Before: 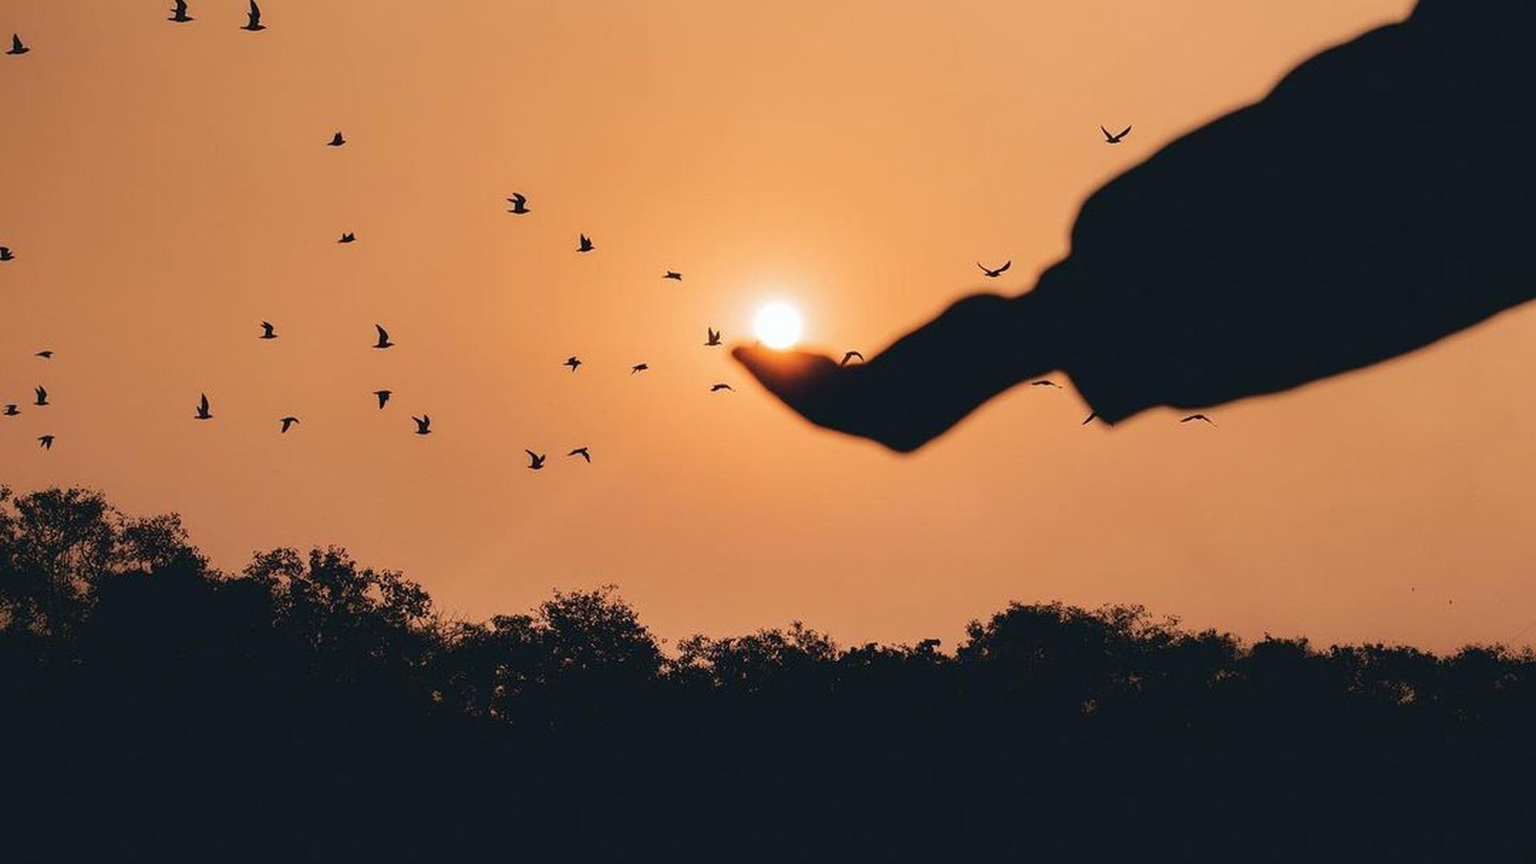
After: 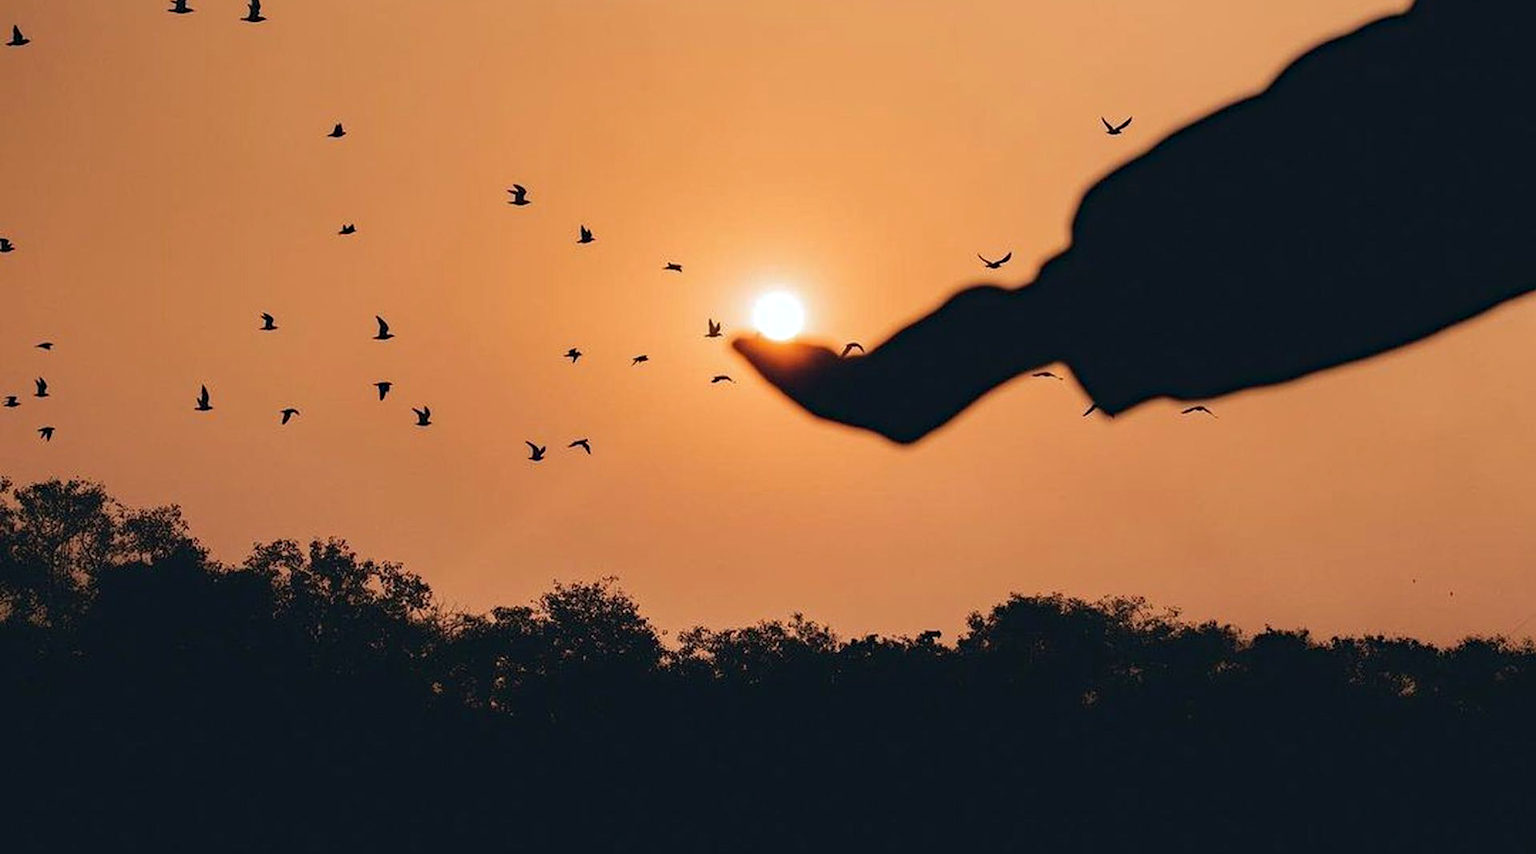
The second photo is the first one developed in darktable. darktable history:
haze removal: compatibility mode true, adaptive false
crop: top 1.049%, right 0.001%
shadows and highlights: radius 331.84, shadows 53.55, highlights -100, compress 94.63%, highlights color adjustment 73.23%, soften with gaussian
